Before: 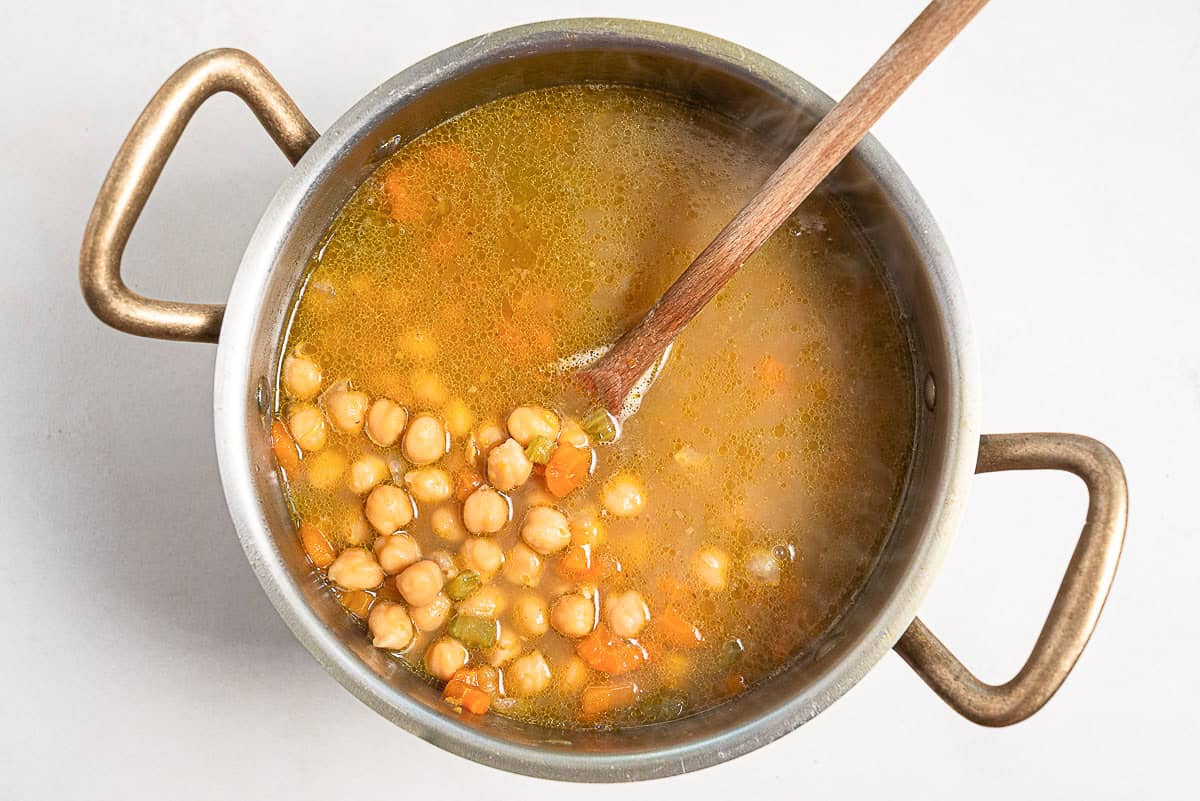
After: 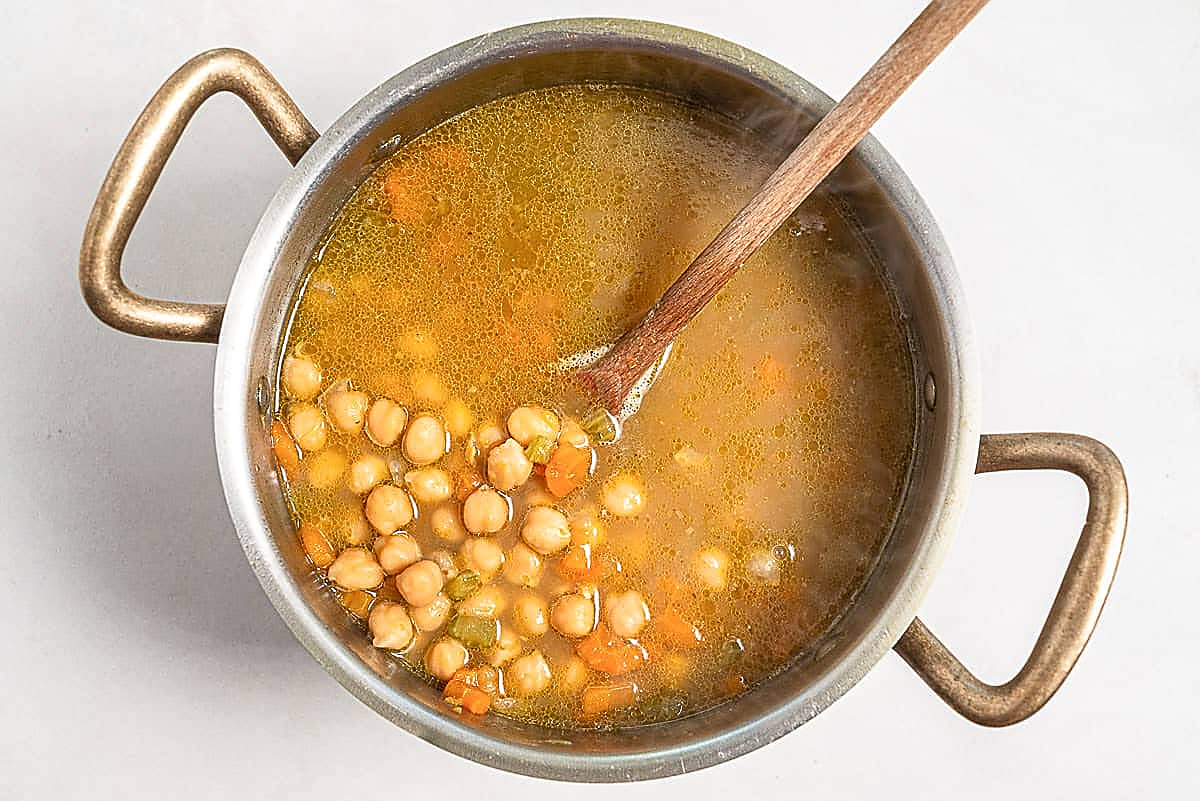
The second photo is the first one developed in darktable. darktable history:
local contrast: detail 117%
sharpen: radius 1.357, amount 1.249, threshold 0.765
